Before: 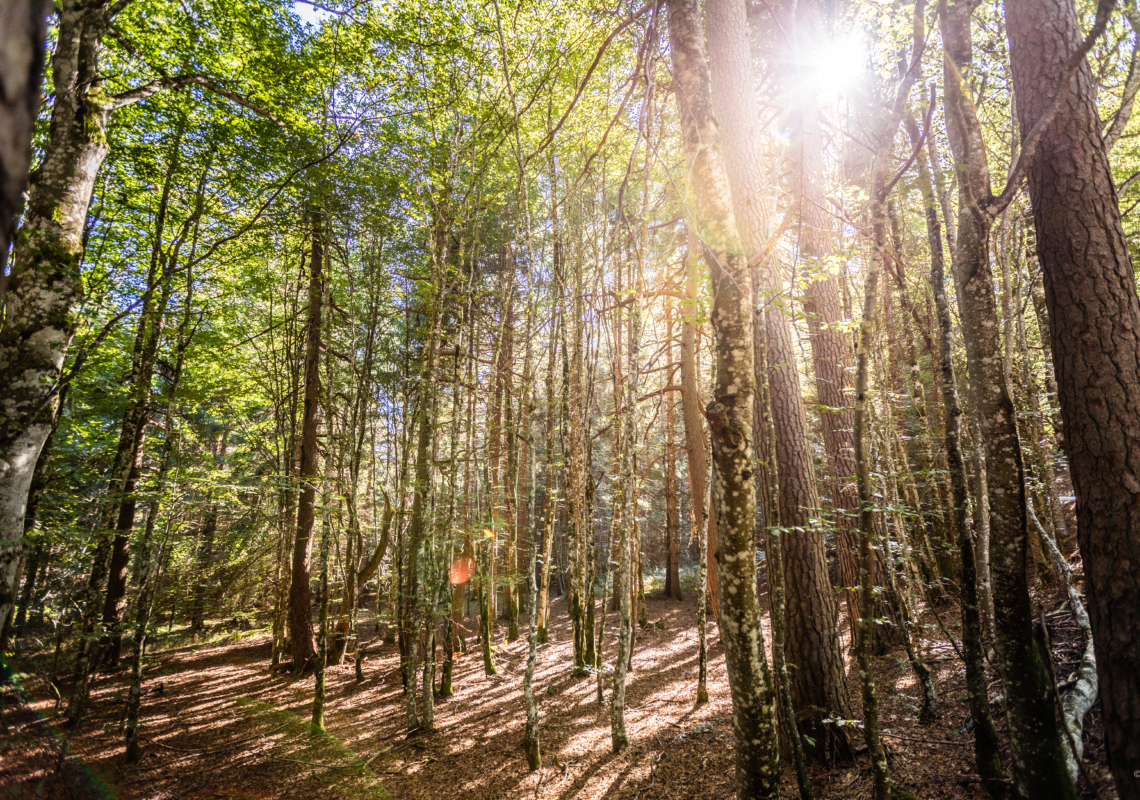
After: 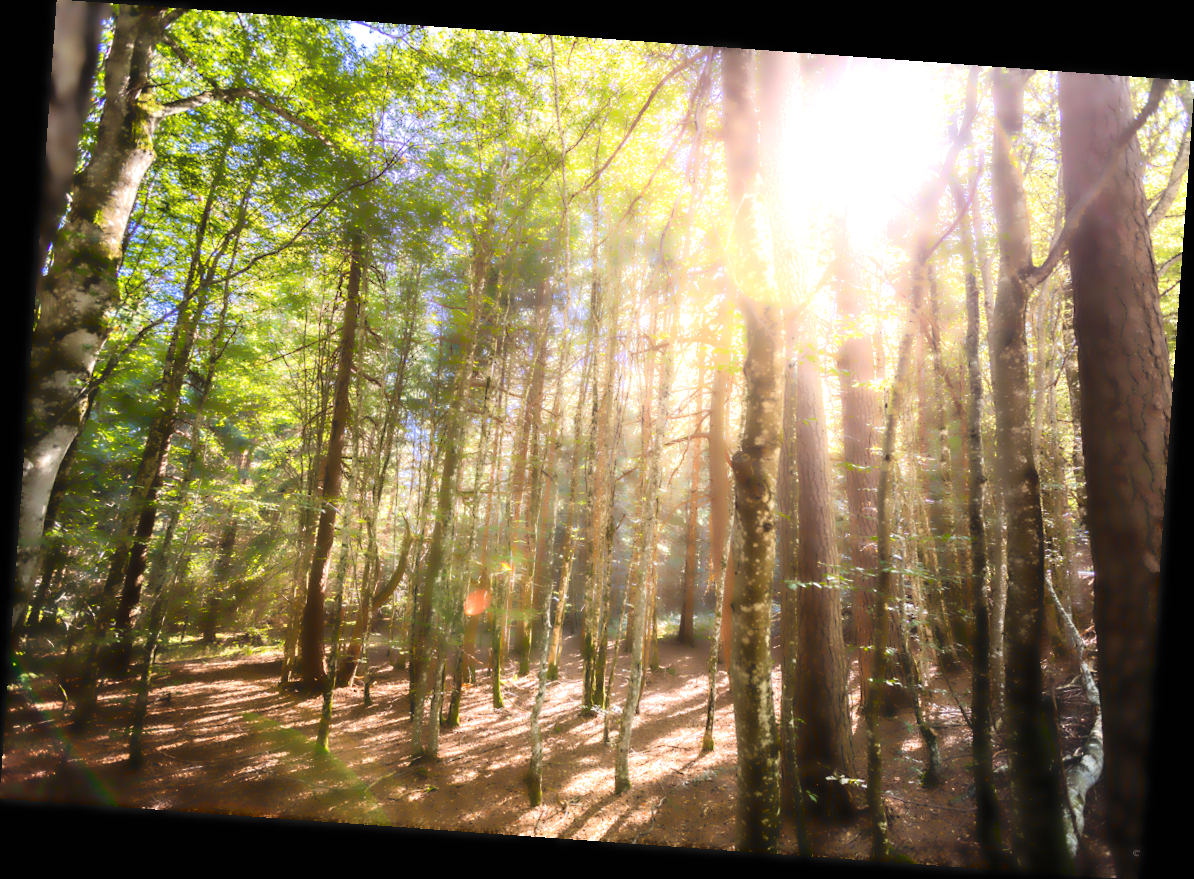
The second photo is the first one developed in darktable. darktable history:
exposure: black level correction 0, exposure 0.7 EV, compensate exposure bias true, compensate highlight preservation false
rotate and perspective: rotation 4.1°, automatic cropping off
lowpass: radius 4, soften with bilateral filter, unbound 0
